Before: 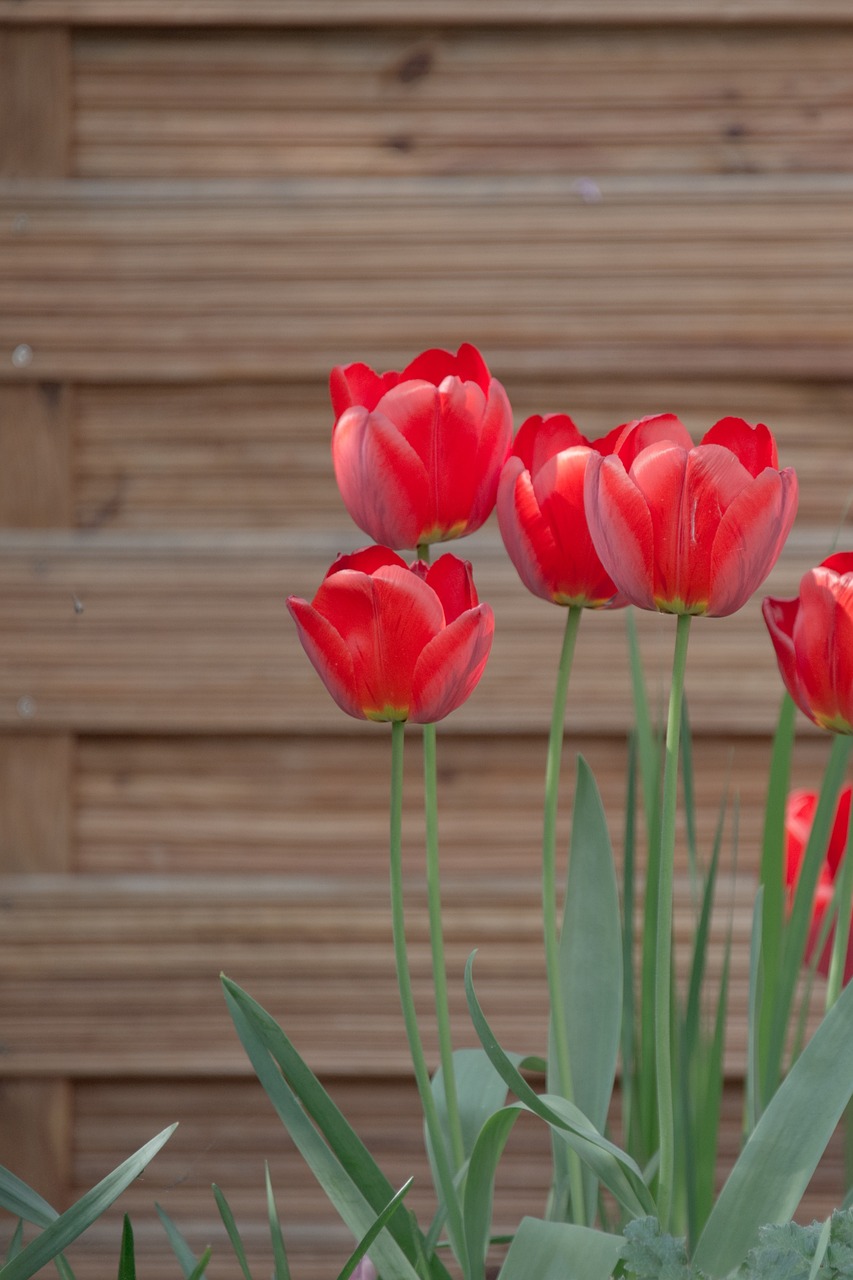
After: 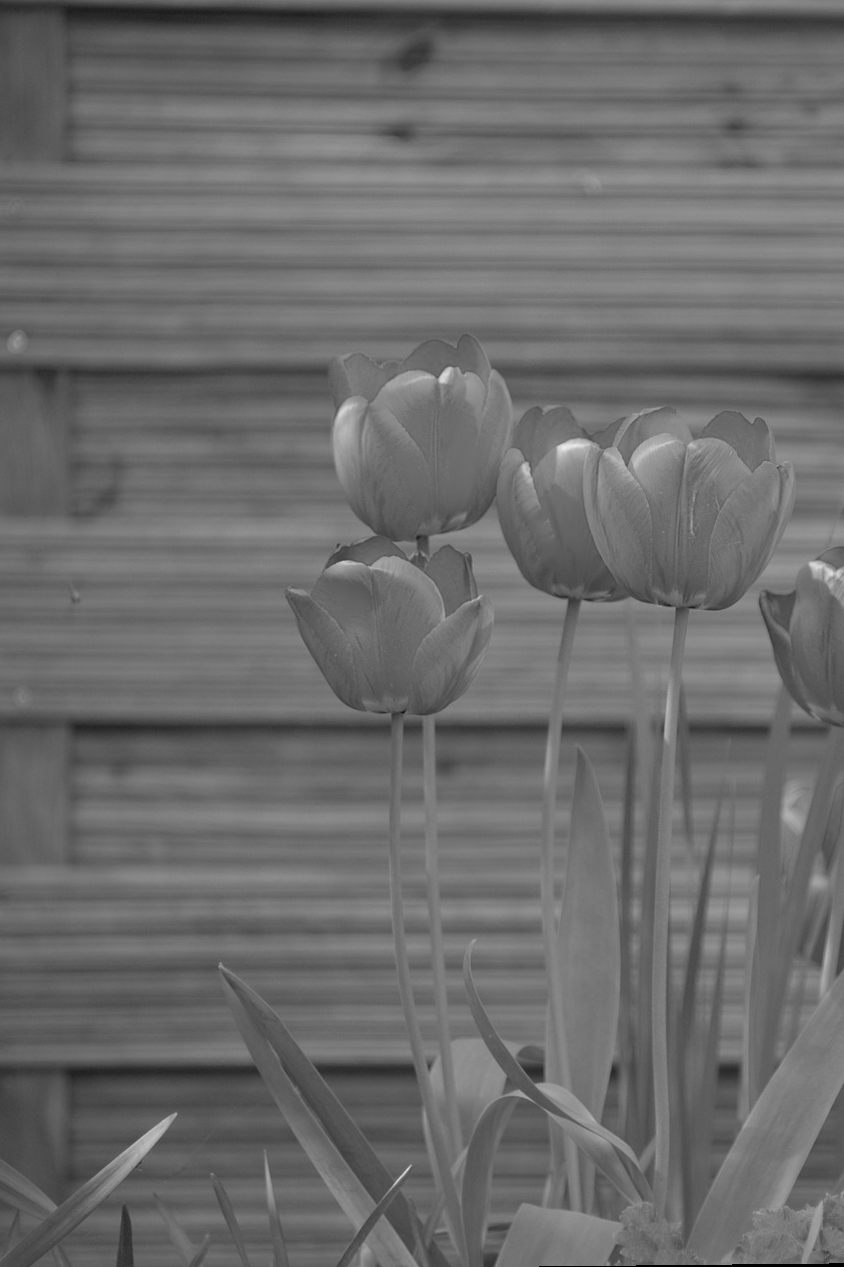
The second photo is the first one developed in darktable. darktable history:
shadows and highlights: shadows 25, highlights -25
monochrome: a 32, b 64, size 2.3
rotate and perspective: rotation 0.174°, lens shift (vertical) 0.013, lens shift (horizontal) 0.019, shear 0.001, automatic cropping original format, crop left 0.007, crop right 0.991, crop top 0.016, crop bottom 0.997
